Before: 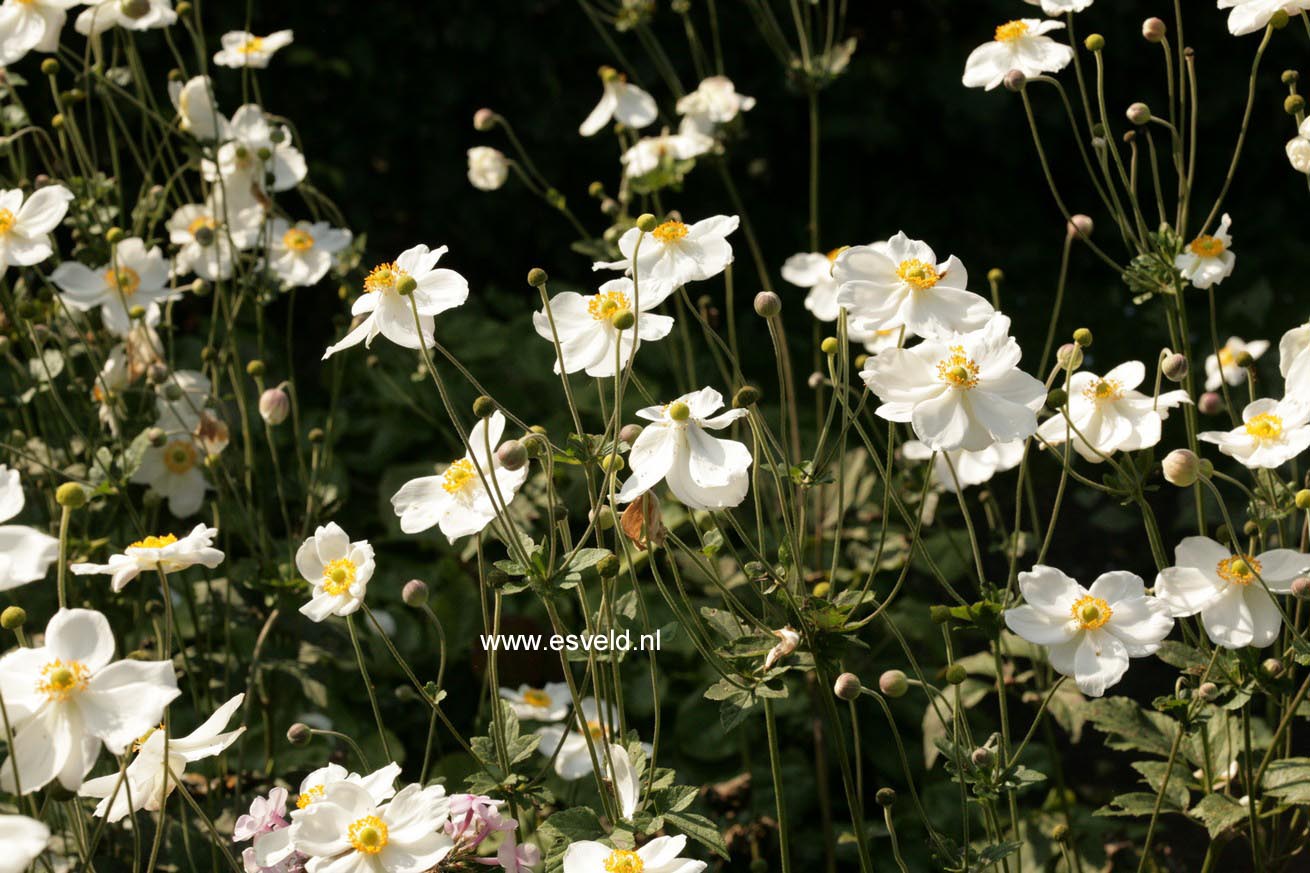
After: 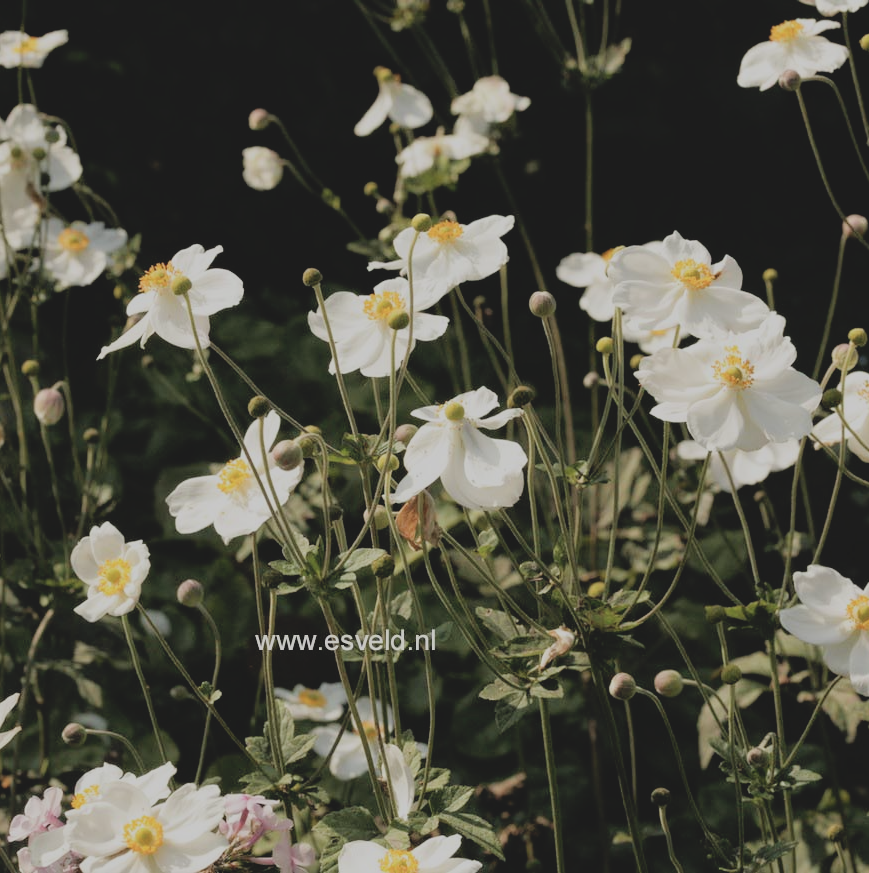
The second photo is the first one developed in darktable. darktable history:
crop: left 17.184%, right 16.404%
contrast brightness saturation: contrast -0.17, brightness 0.042, saturation -0.139
color correction: highlights b* -0.049, saturation 0.873
filmic rgb: black relative exposure -7.65 EV, white relative exposure 4.56 EV, hardness 3.61
